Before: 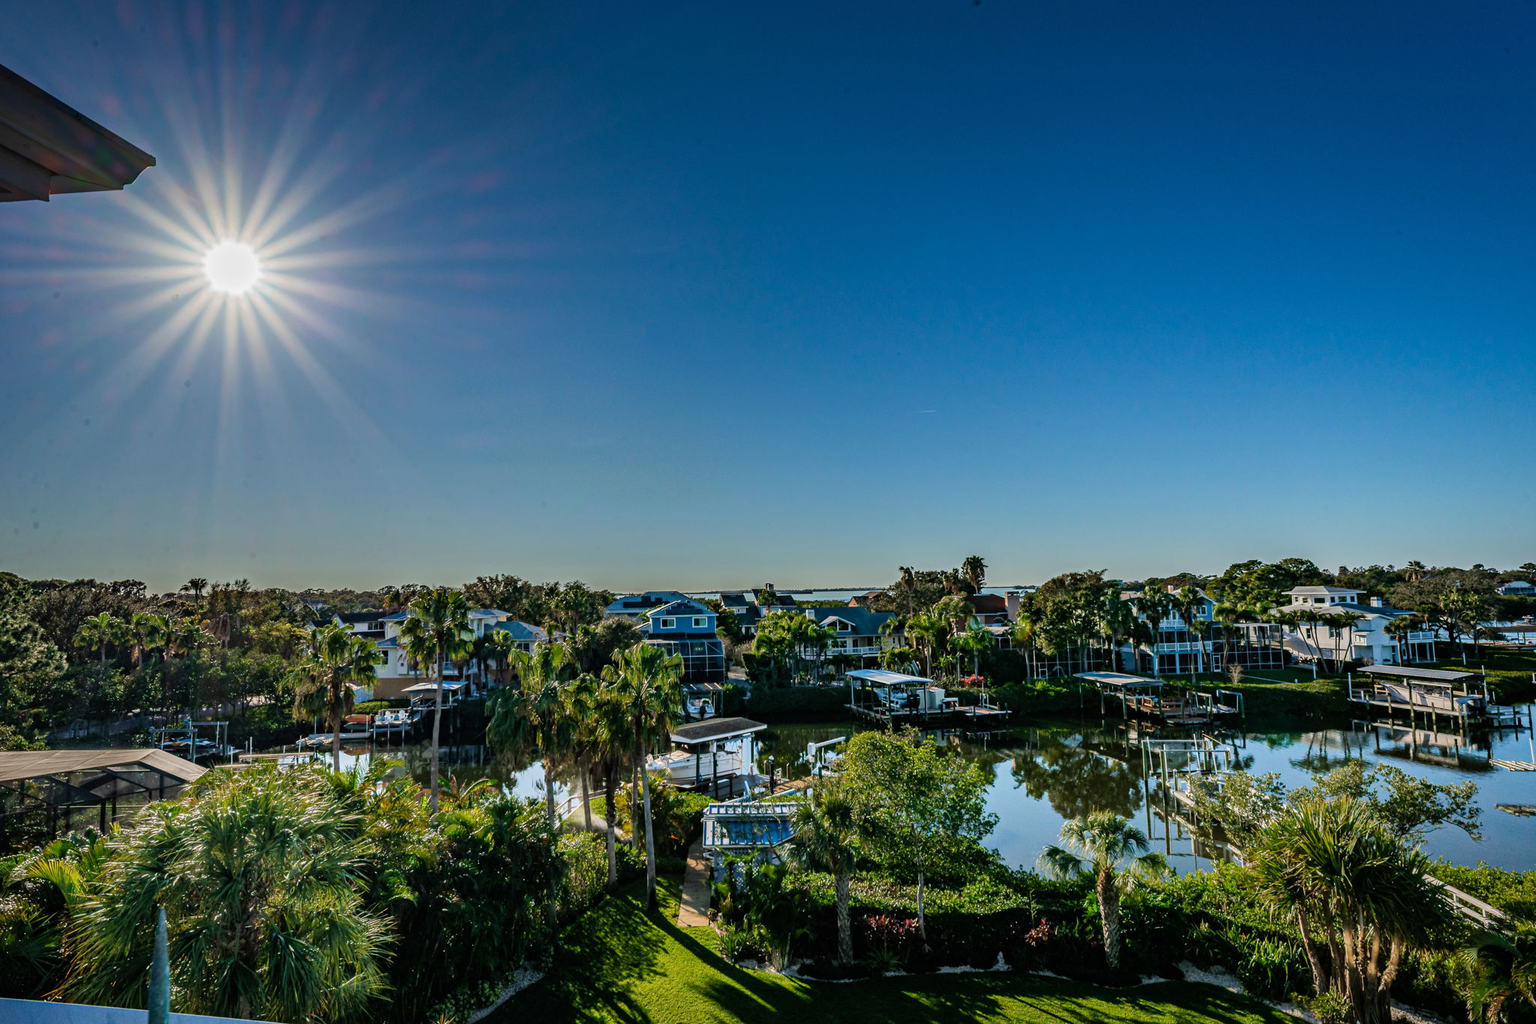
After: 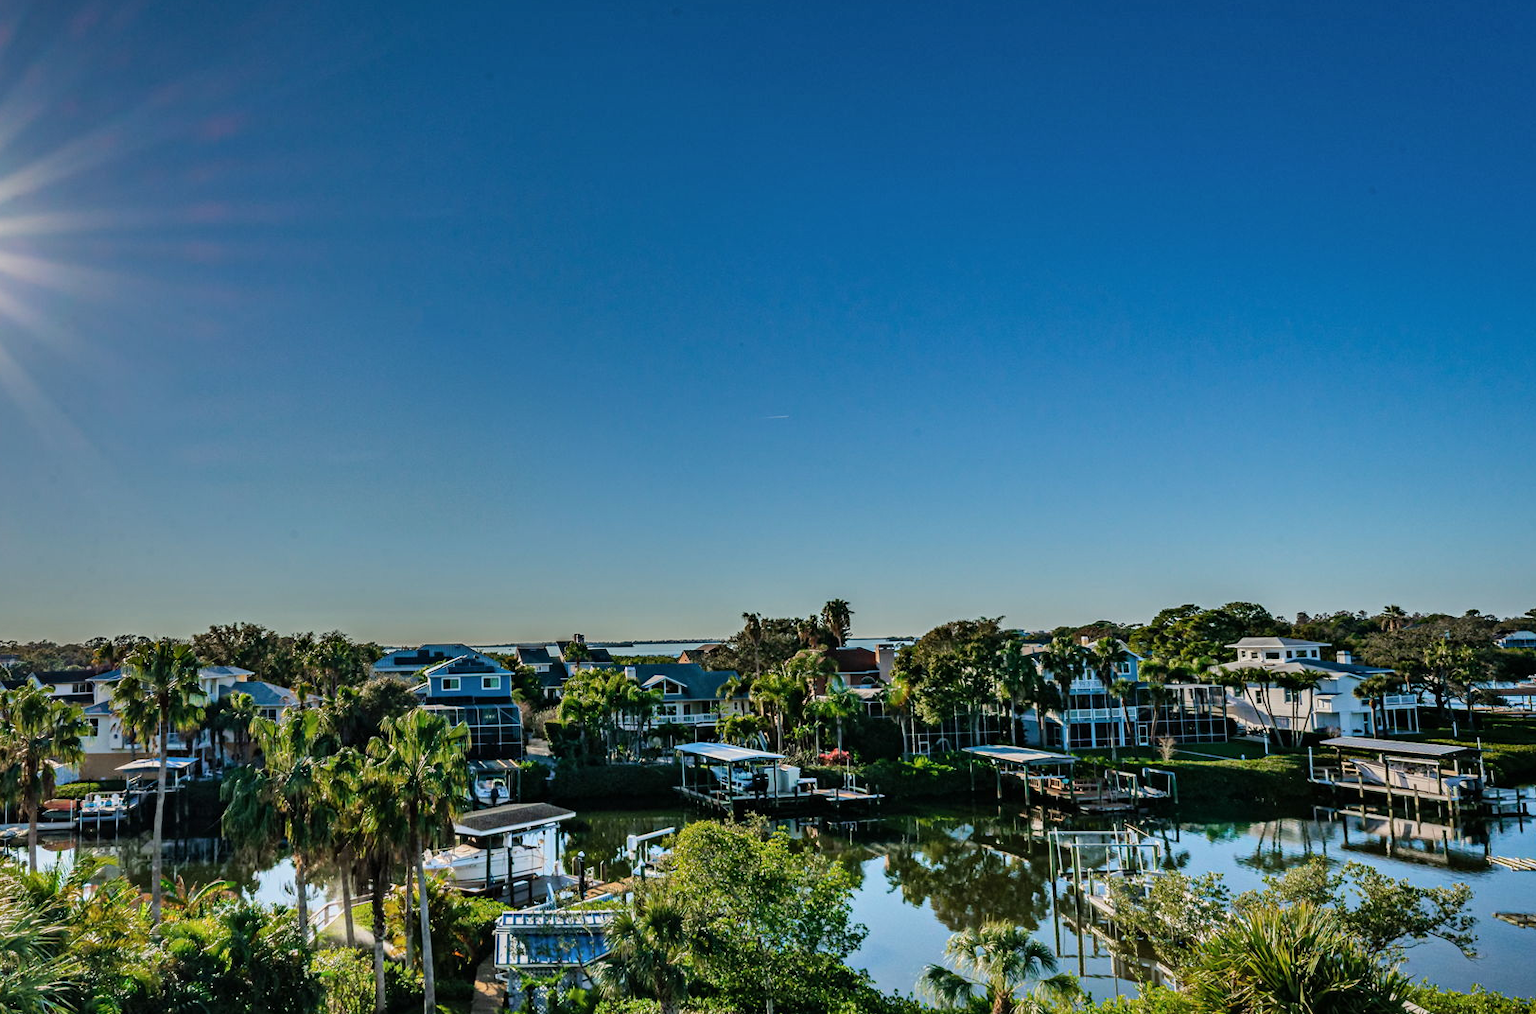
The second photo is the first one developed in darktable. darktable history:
shadows and highlights: low approximation 0.01, soften with gaussian
crop and rotate: left 20.257%, top 7.955%, right 0.421%, bottom 13.461%
